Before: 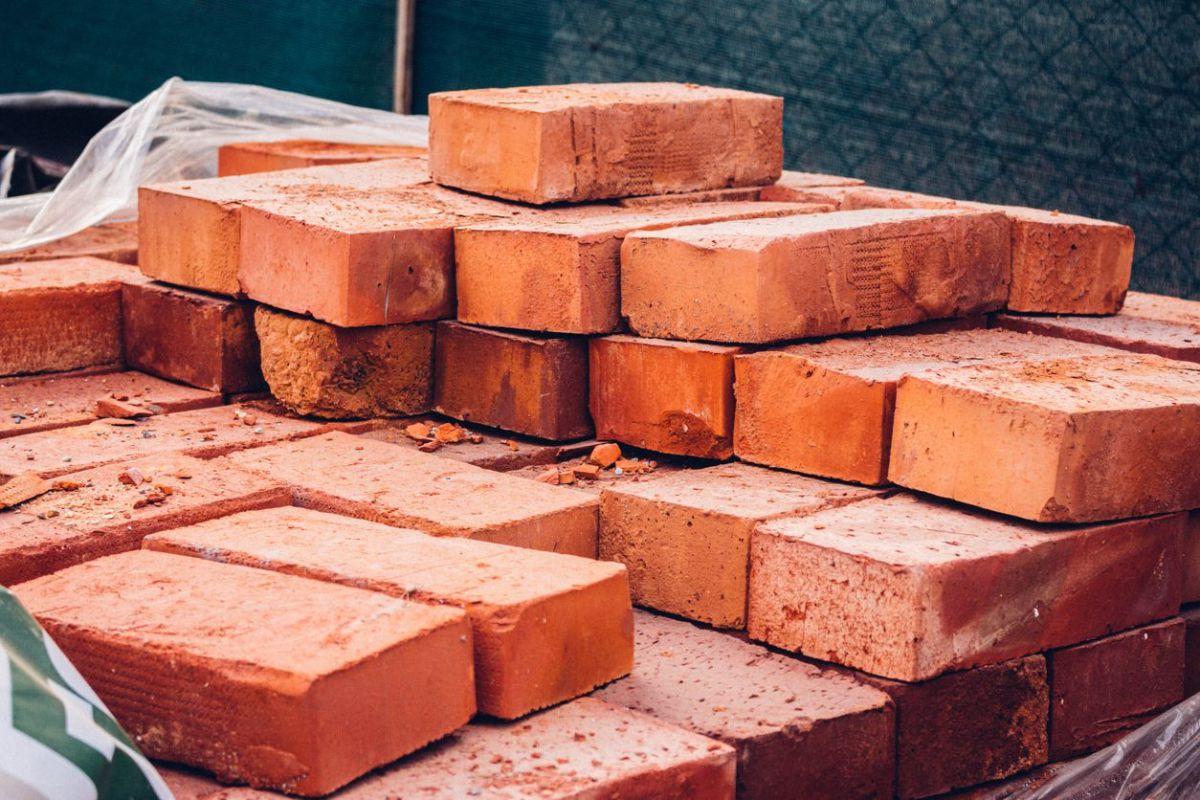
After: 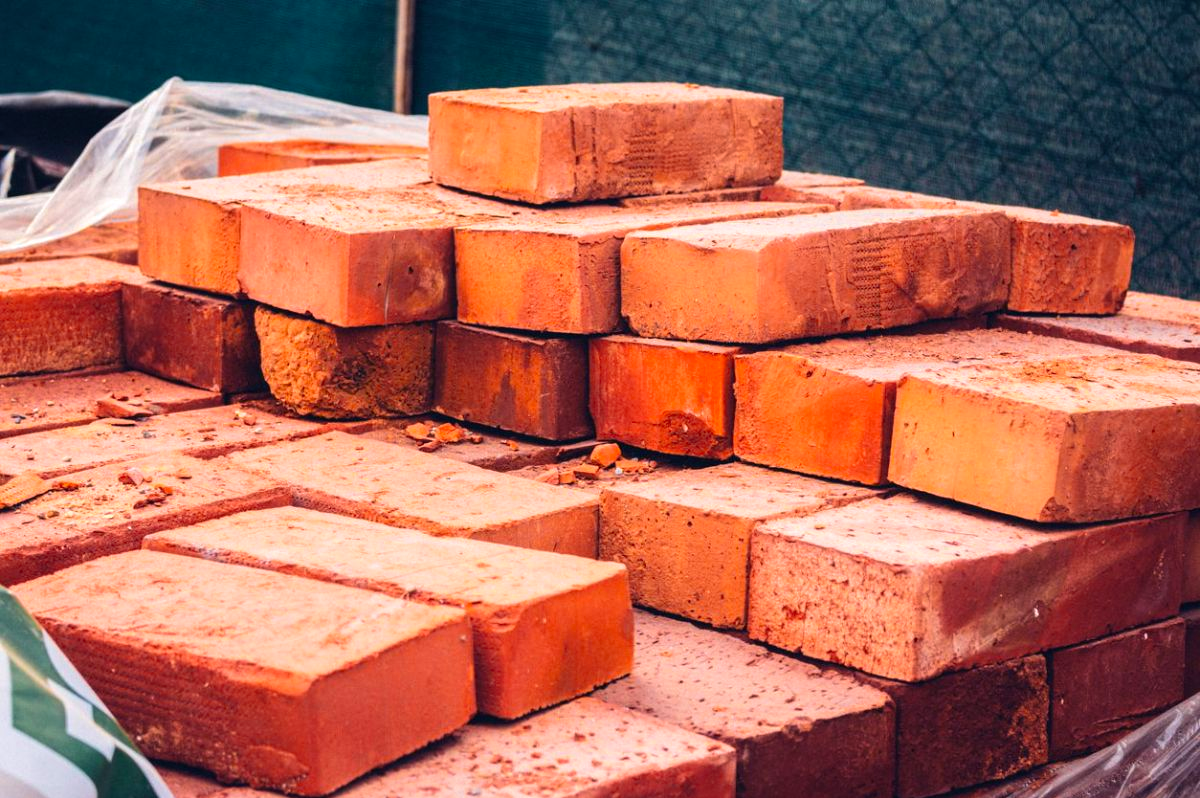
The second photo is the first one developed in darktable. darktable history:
velvia: on, module defaults
crop: top 0.05%, bottom 0.098%
exposure: exposure 0.127 EV, compensate highlight preservation false
color zones: curves: ch0 [(0.224, 0.526) (0.75, 0.5)]; ch1 [(0.055, 0.526) (0.224, 0.761) (0.377, 0.526) (0.75, 0.5)]
